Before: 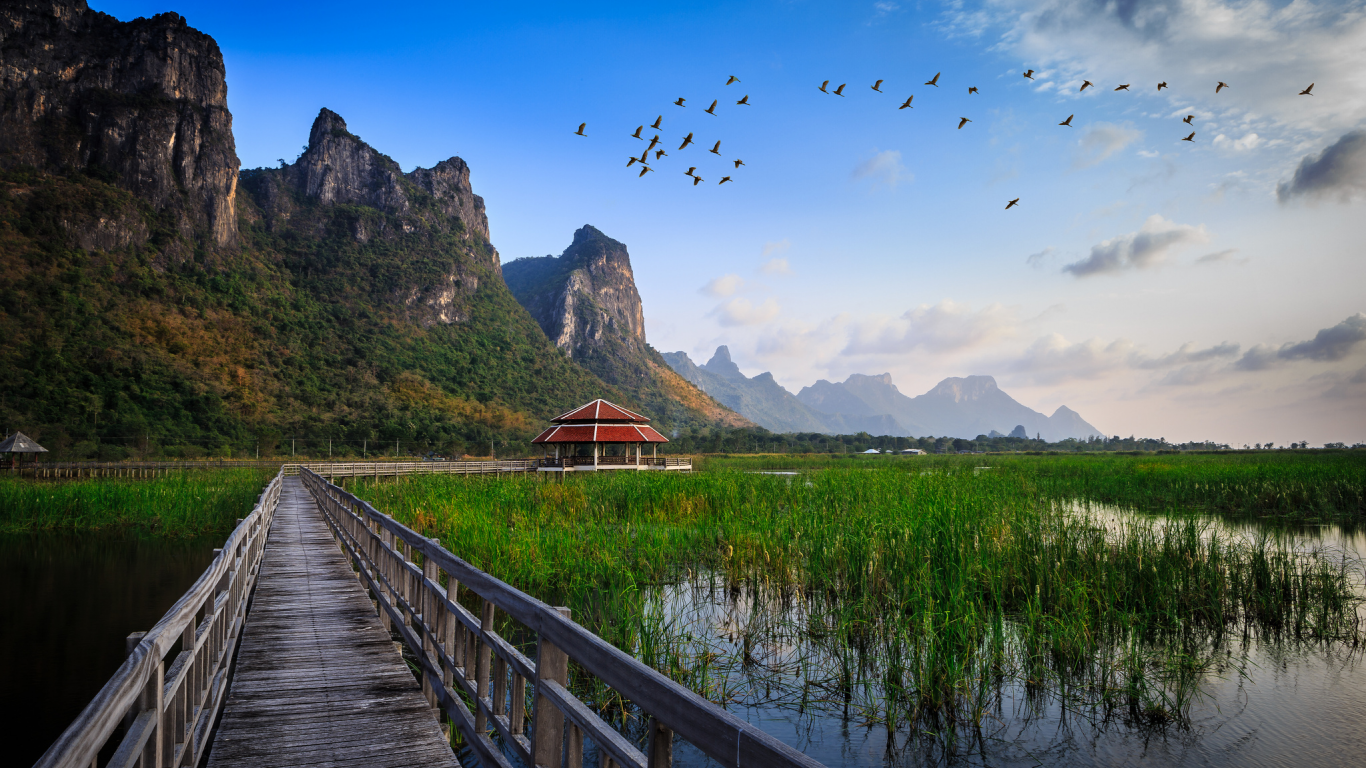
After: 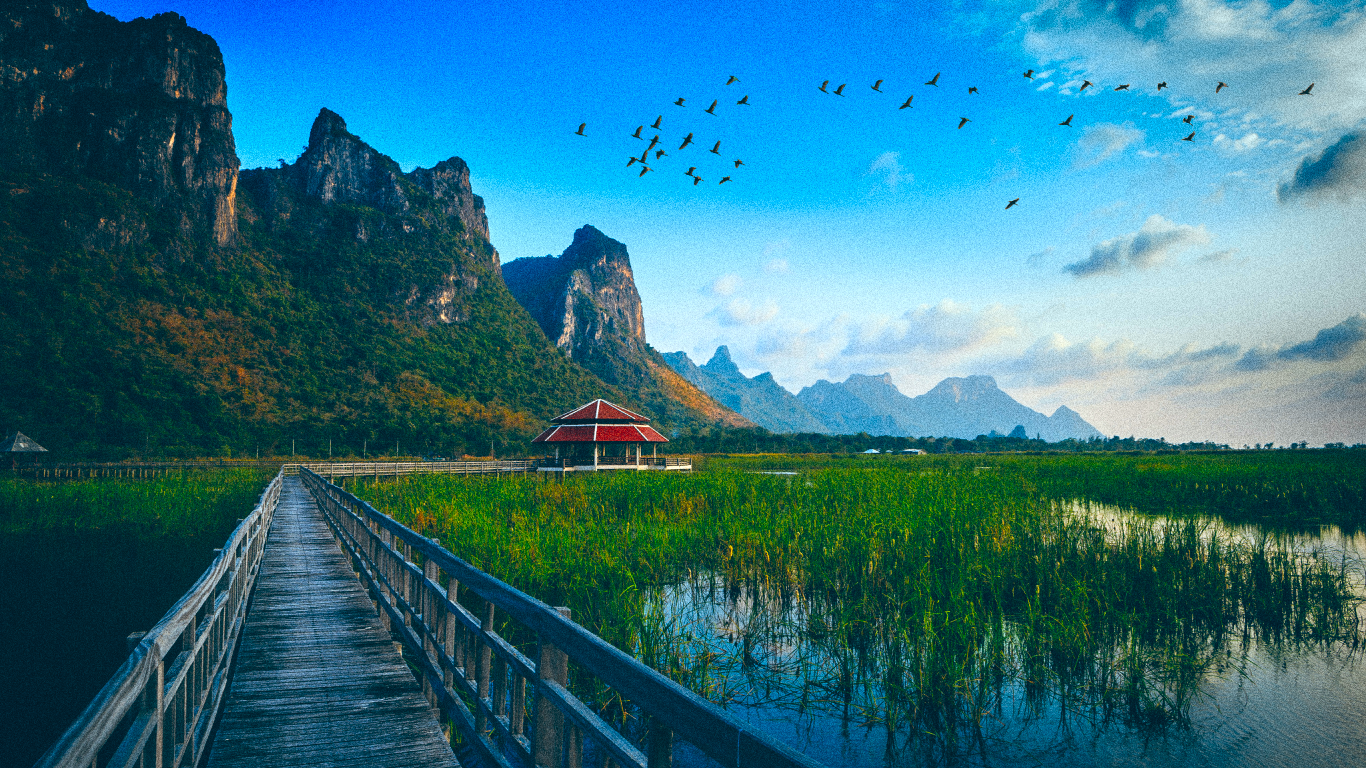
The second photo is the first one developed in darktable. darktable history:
velvia: strength 32%, mid-tones bias 0.2
vibrance: vibrance 15%
channel mixer: red [0, 0, 0, 0.91, 0, 0, 0], green [0, 0, 0, 0.208, 1, 0, 0], blue [0, 0, 0, -0.192, 0, 1, 0]
color balance: lift [1.016, 0.983, 1, 1.017], gamma [0.958, 1, 1, 1], gain [0.981, 1.007, 0.993, 1.002], input saturation 118.26%, contrast 13.43%, contrast fulcrum 21.62%, output saturation 82.76%
grain: coarseness 14.49 ISO, strength 48.04%, mid-tones bias 35%
bloom: size 9%, threshold 100%, strength 7%
